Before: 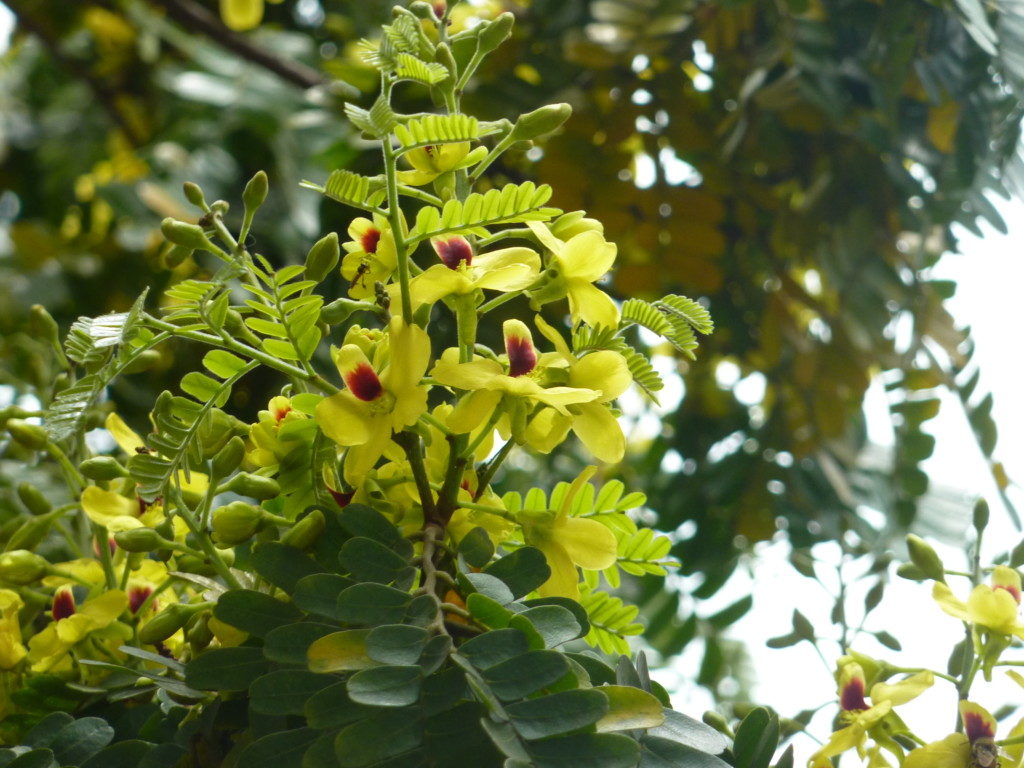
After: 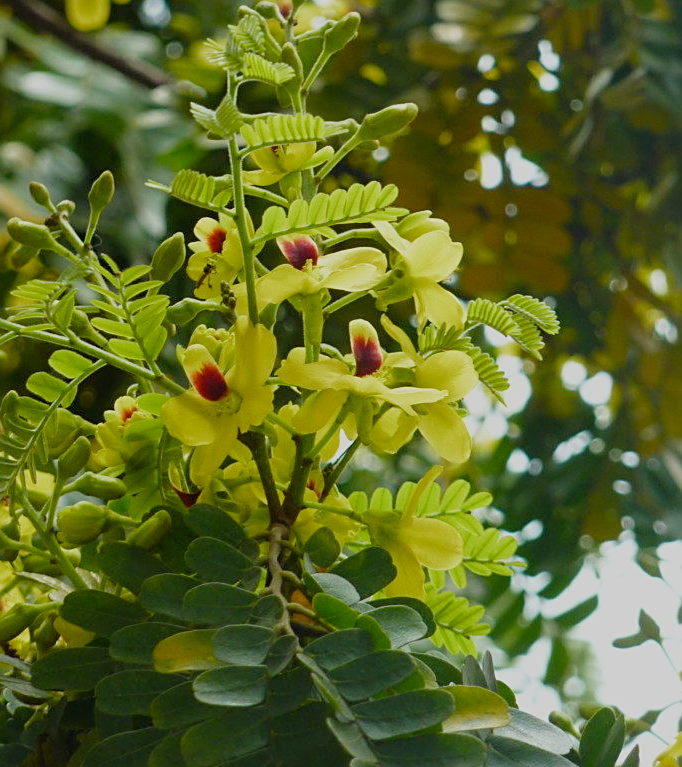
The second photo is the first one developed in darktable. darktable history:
crop and rotate: left 15.055%, right 18.278%
filmic rgb: black relative exposure -13 EV, threshold 3 EV, target white luminance 85%, hardness 6.3, latitude 42.11%, contrast 0.858, shadows ↔ highlights balance 8.63%, color science v4 (2020), enable highlight reconstruction true
color balance rgb: linear chroma grading › shadows 19.44%, linear chroma grading › highlights 3.42%, linear chroma grading › mid-tones 10.16%
sharpen: on, module defaults
